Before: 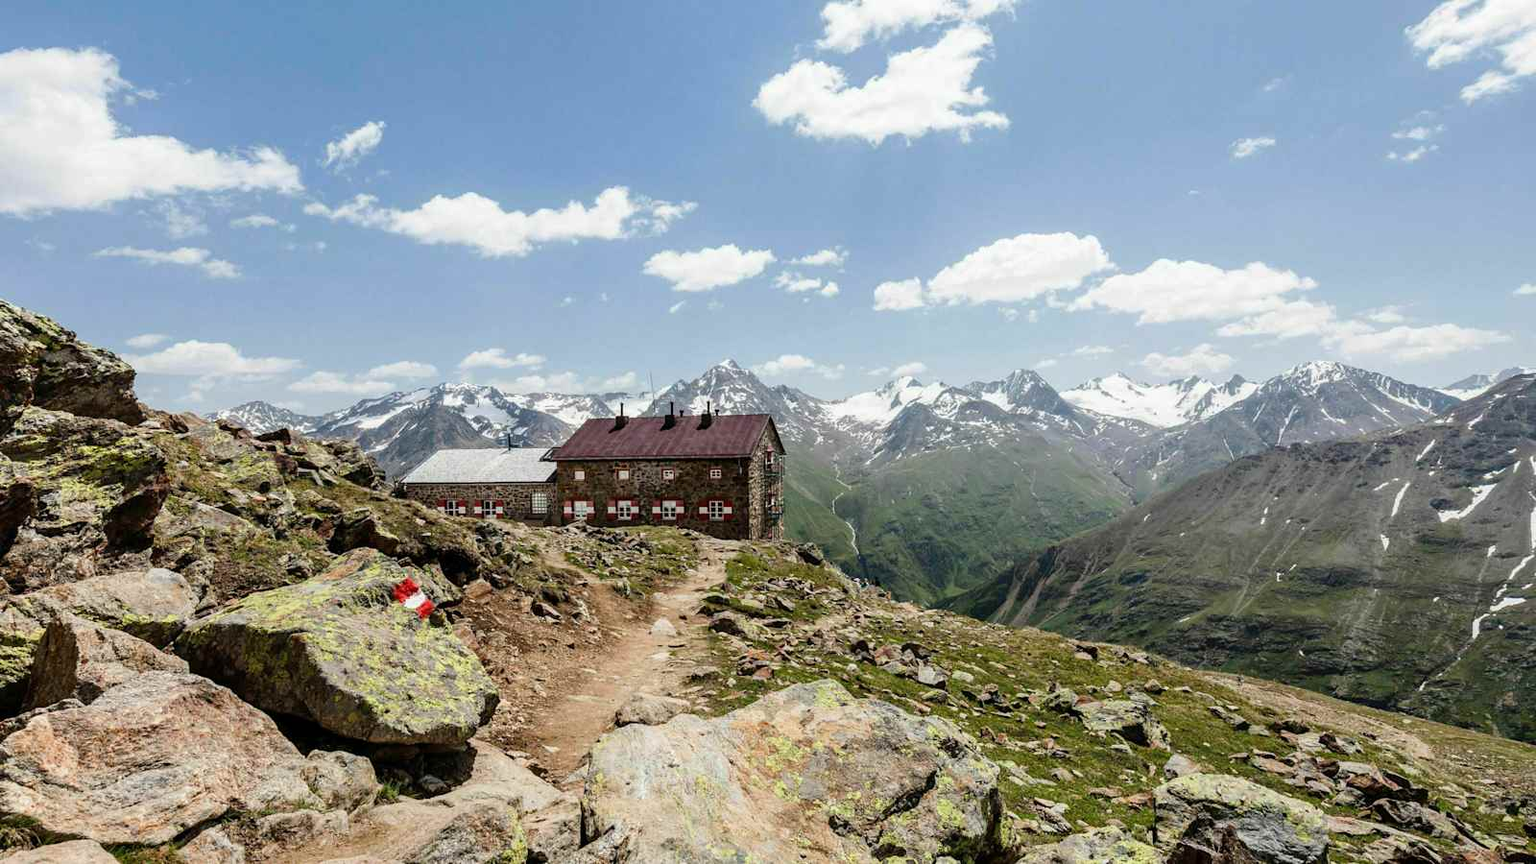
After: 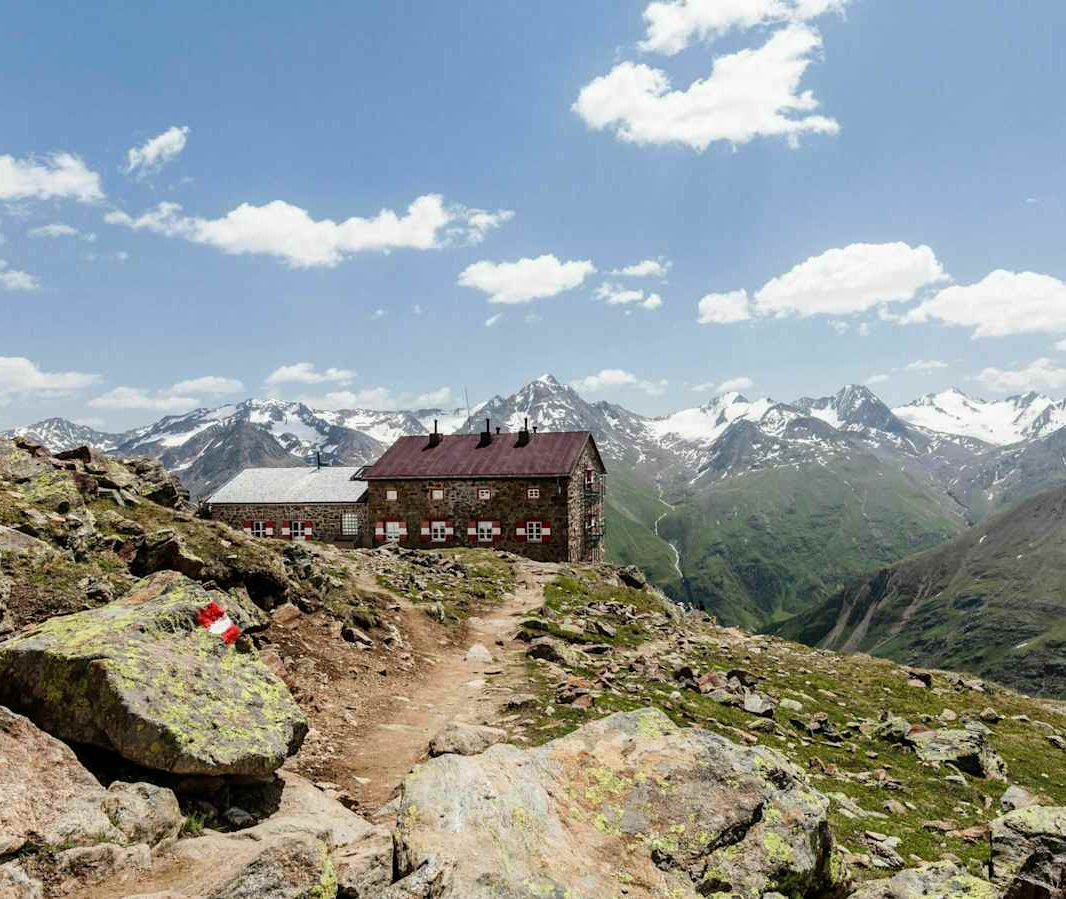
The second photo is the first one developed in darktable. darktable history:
white balance: emerald 1
crop and rotate: left 13.342%, right 19.991%
